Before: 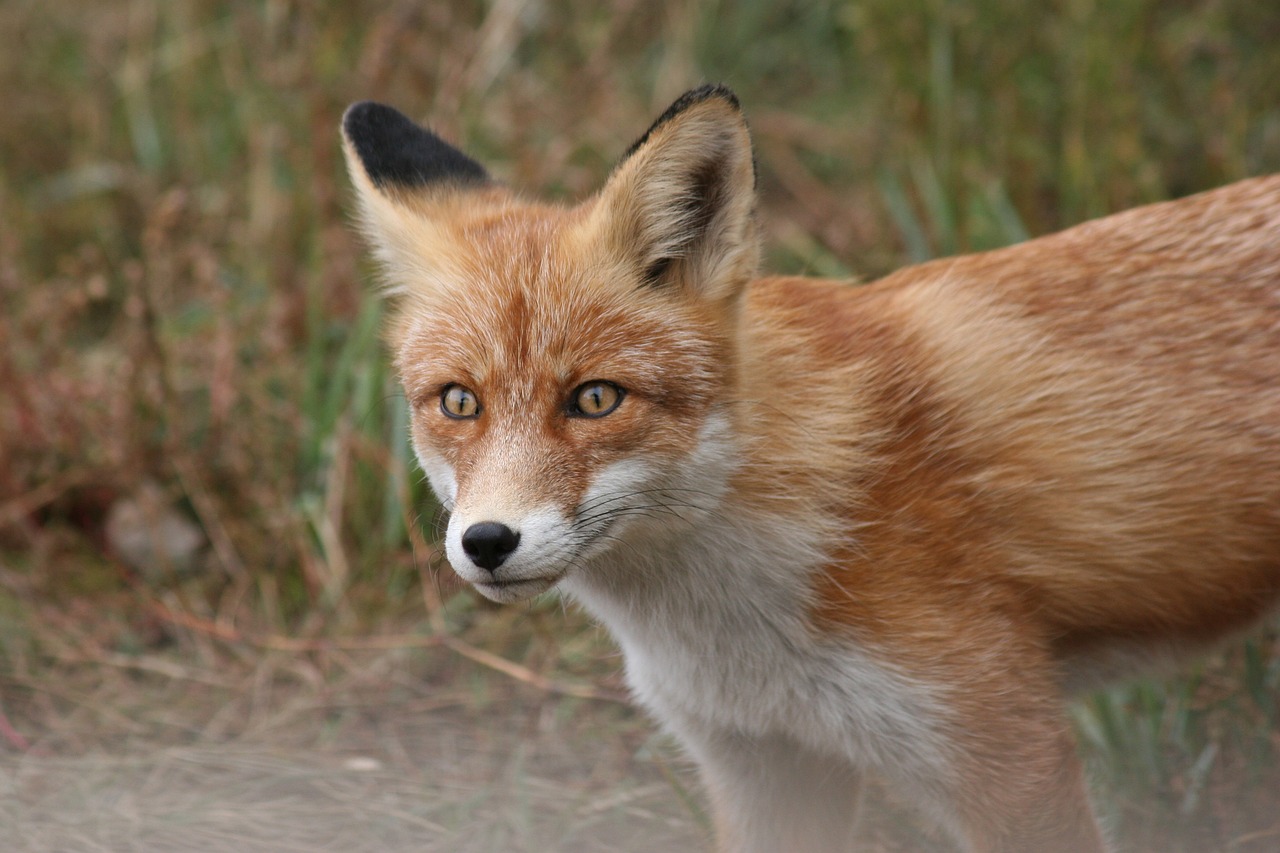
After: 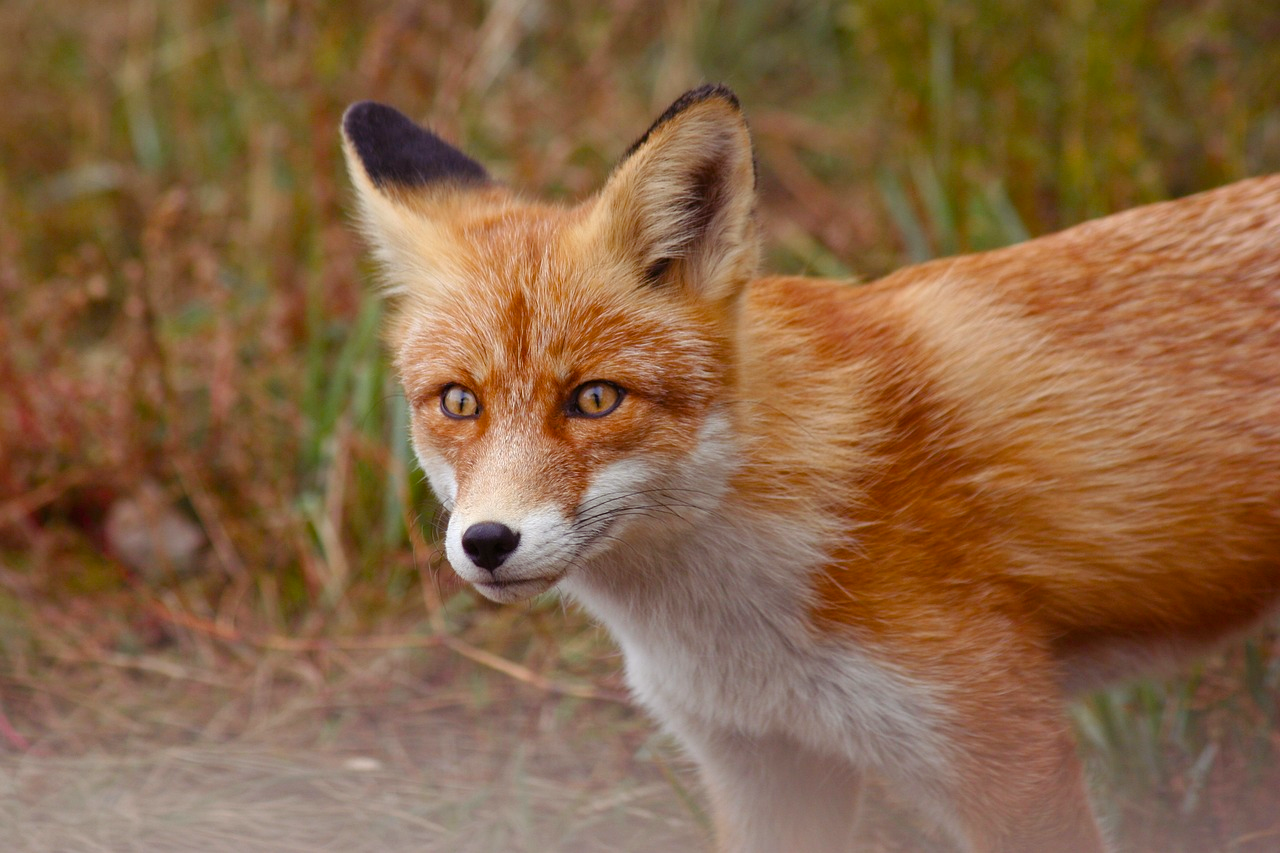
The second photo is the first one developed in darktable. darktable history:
color balance rgb: shadows lift › chroma 6.459%, shadows lift › hue 303.53°, power › luminance 0.954%, power › chroma 0.425%, power › hue 33.69°, linear chroma grading › global chroma 14.473%, perceptual saturation grading › global saturation 20%, perceptual saturation grading › highlights -25.454%, perceptual saturation grading › shadows 25.939%
